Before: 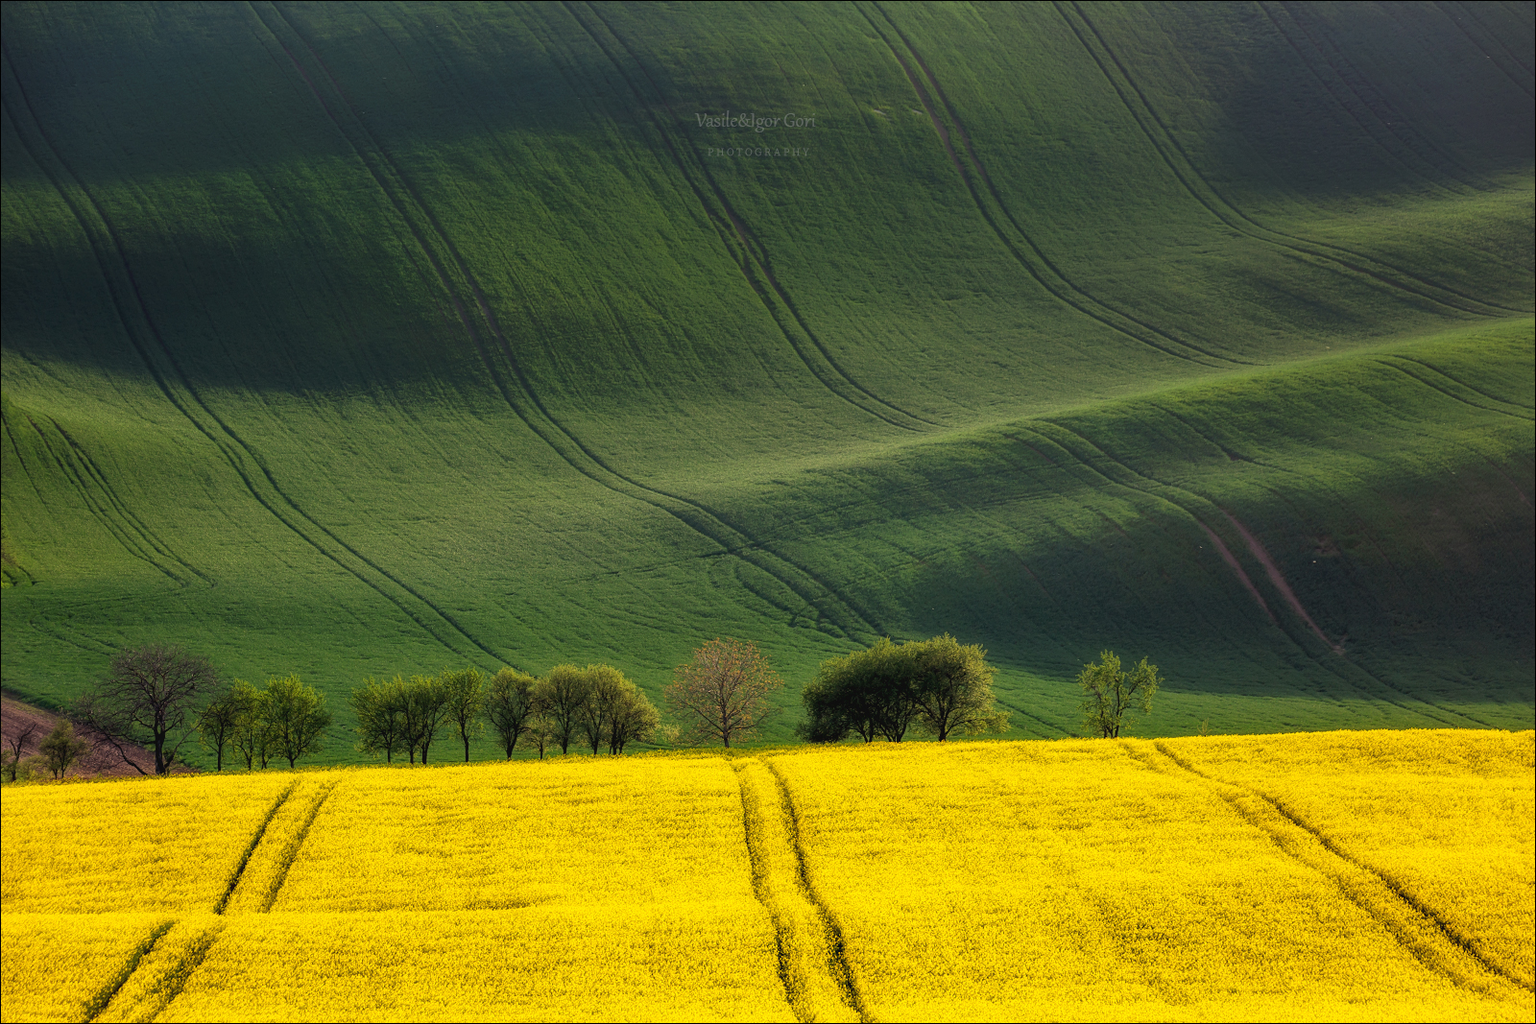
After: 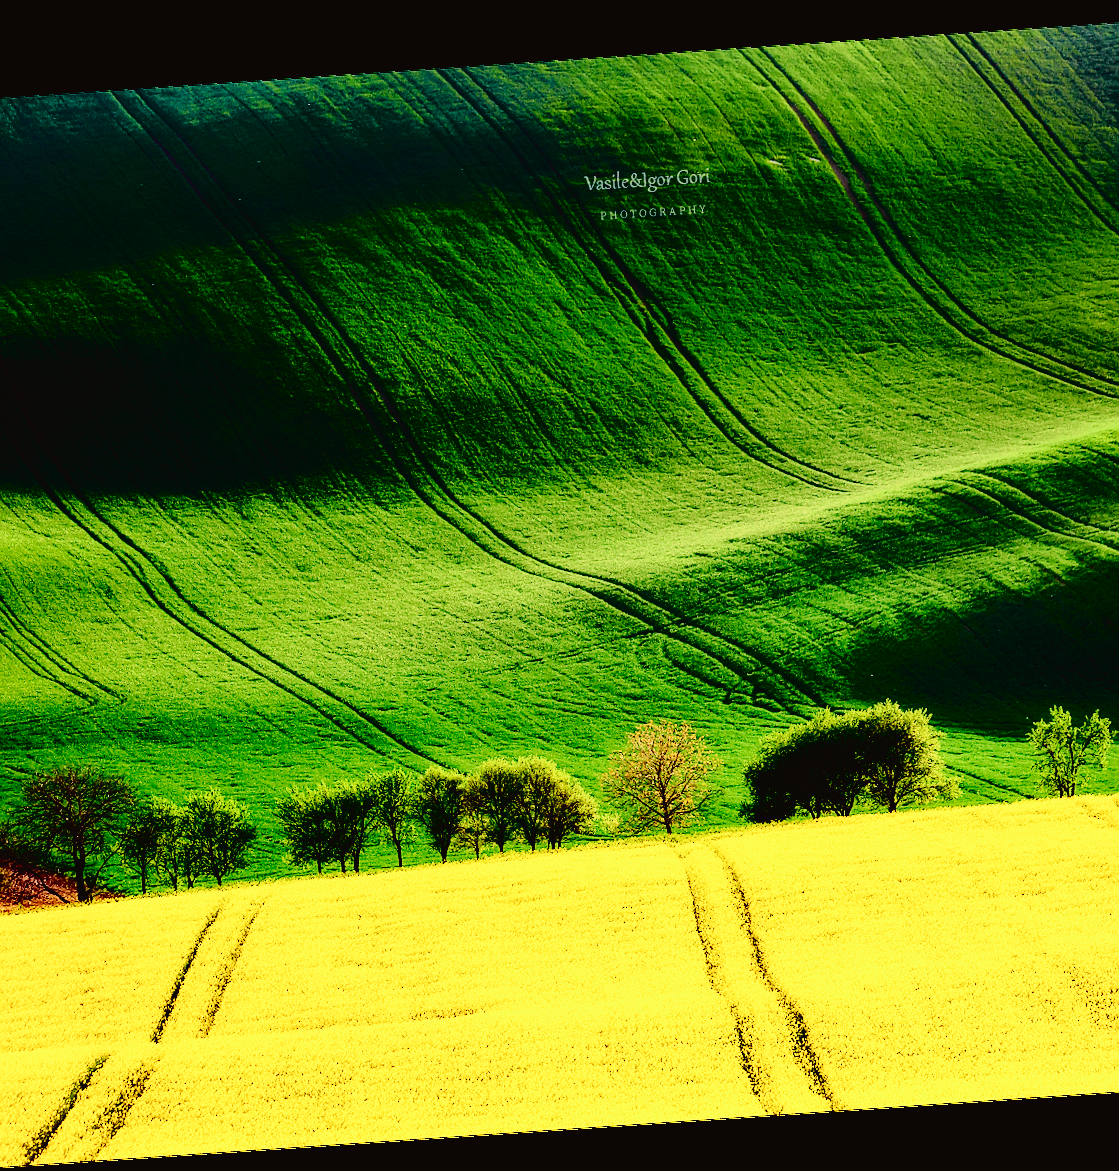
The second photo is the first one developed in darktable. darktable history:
base curve: curves: ch0 [(0, 0) (0.036, 0.01) (0.123, 0.254) (0.258, 0.504) (0.507, 0.748) (1, 1)], preserve colors none
rotate and perspective: rotation -4.2°, shear 0.006, automatic cropping off
sharpen: radius 1, threshold 1
crop and rotate: left 8.786%, right 24.548%
tone curve: curves: ch0 [(0, 0.022) (0.177, 0.086) (0.392, 0.438) (0.704, 0.844) (0.858, 0.938) (1, 0.981)]; ch1 [(0, 0) (0.402, 0.36) (0.476, 0.456) (0.498, 0.501) (0.518, 0.521) (0.58, 0.598) (0.619, 0.65) (0.692, 0.737) (1, 1)]; ch2 [(0, 0) (0.415, 0.438) (0.483, 0.499) (0.503, 0.507) (0.526, 0.537) (0.563, 0.624) (0.626, 0.714) (0.699, 0.753) (0.997, 0.858)], color space Lab, independent channels
